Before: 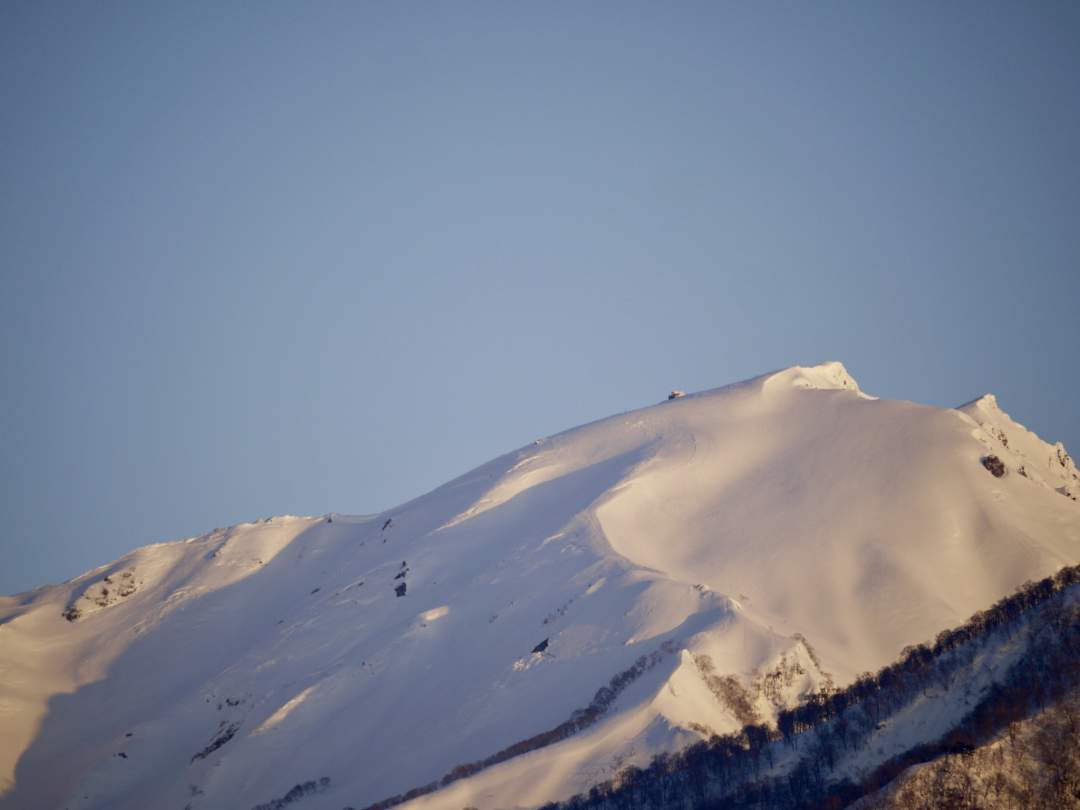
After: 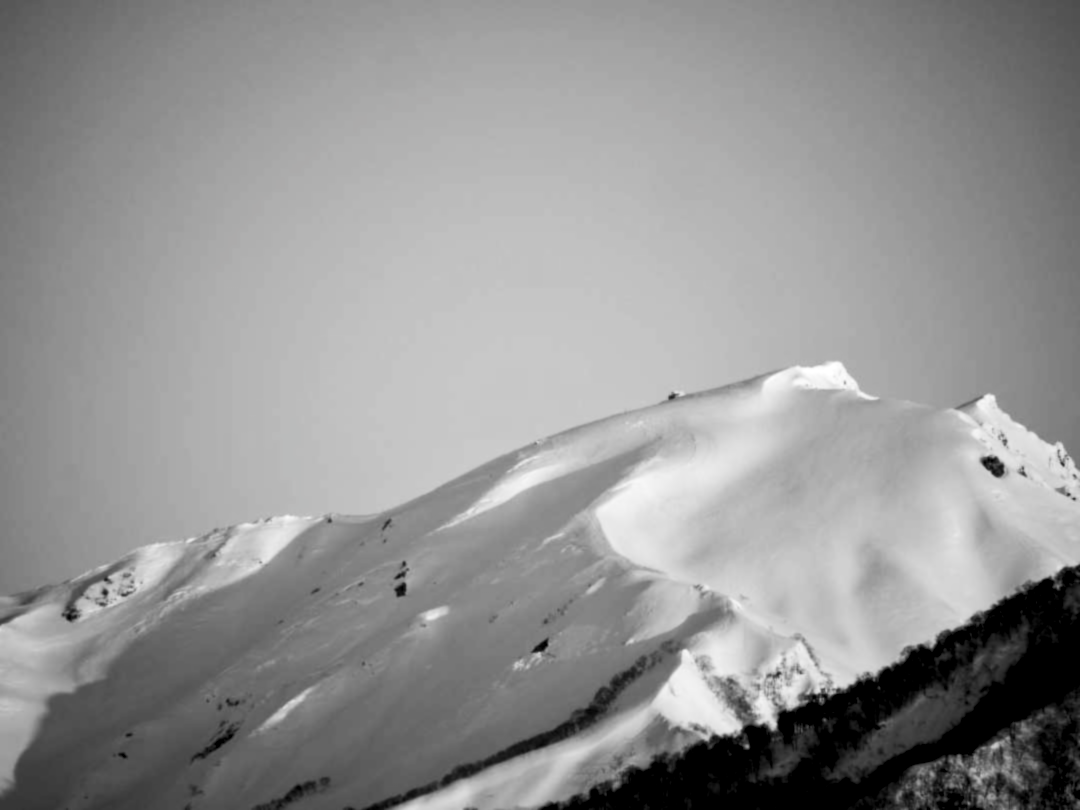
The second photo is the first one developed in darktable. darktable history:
color balance rgb: perceptual saturation grading › global saturation 20%, perceptual saturation grading › highlights -25%, perceptual saturation grading › shadows 25%
lowpass: radius 0.76, contrast 1.56, saturation 0, unbound 0
rgb levels: levels [[0.01, 0.419, 0.839], [0, 0.5, 1], [0, 0.5, 1]]
